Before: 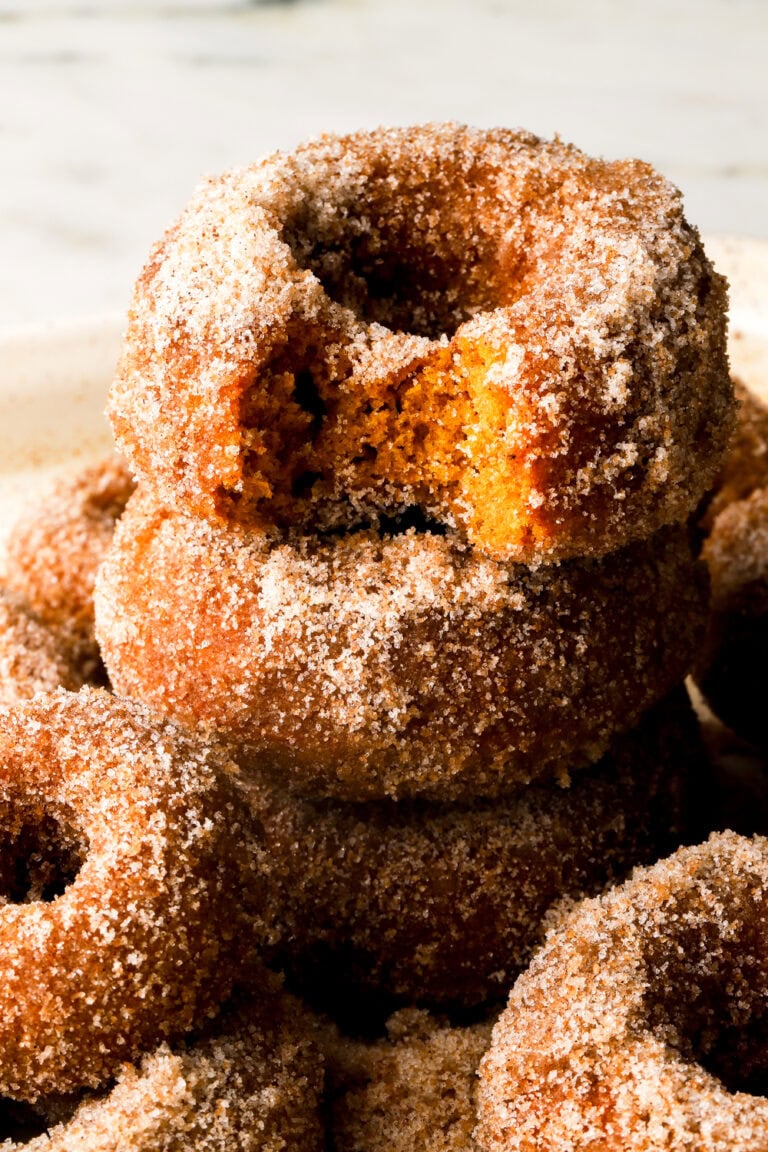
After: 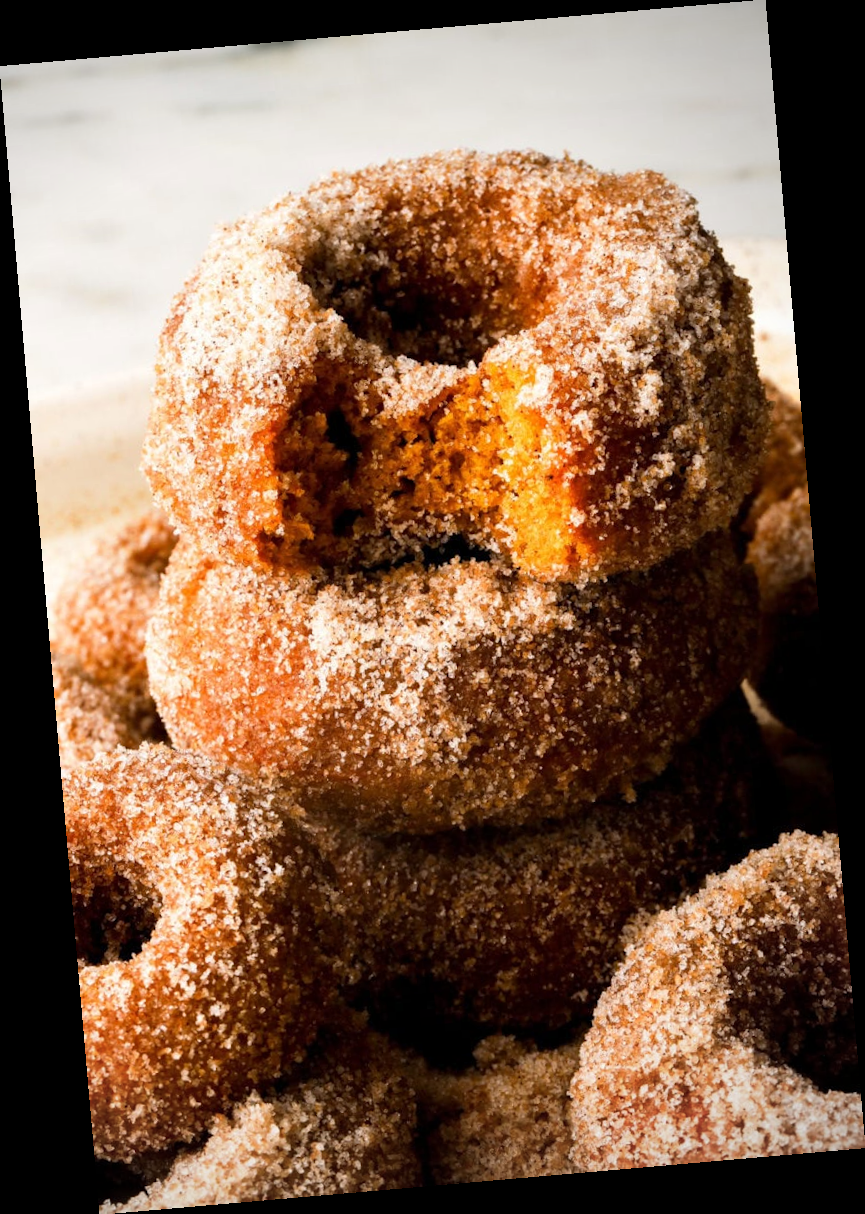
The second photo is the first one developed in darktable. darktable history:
vignetting: center (-0.15, 0.013)
rotate and perspective: rotation -4.98°, automatic cropping off
